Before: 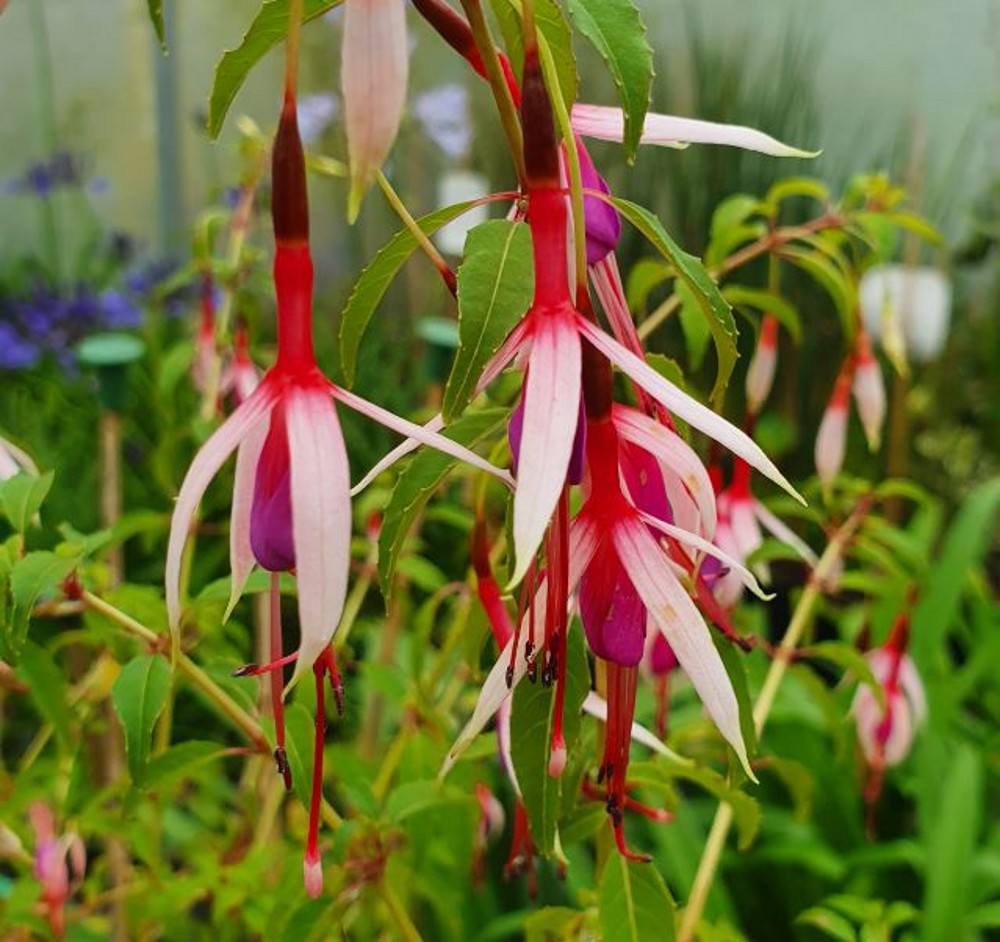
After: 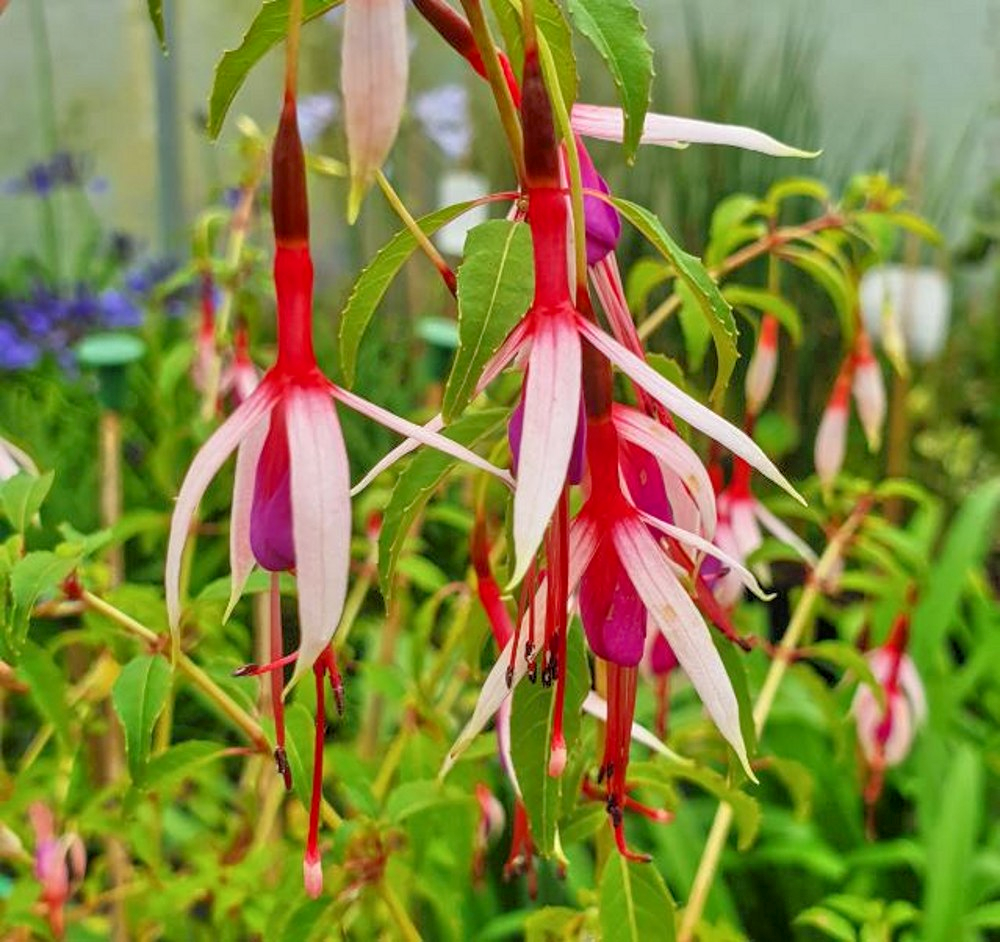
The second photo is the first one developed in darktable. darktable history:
local contrast: on, module defaults
tone equalizer: -7 EV 0.157 EV, -6 EV 0.605 EV, -5 EV 1.15 EV, -4 EV 1.32 EV, -3 EV 1.12 EV, -2 EV 0.6 EV, -1 EV 0.164 EV
